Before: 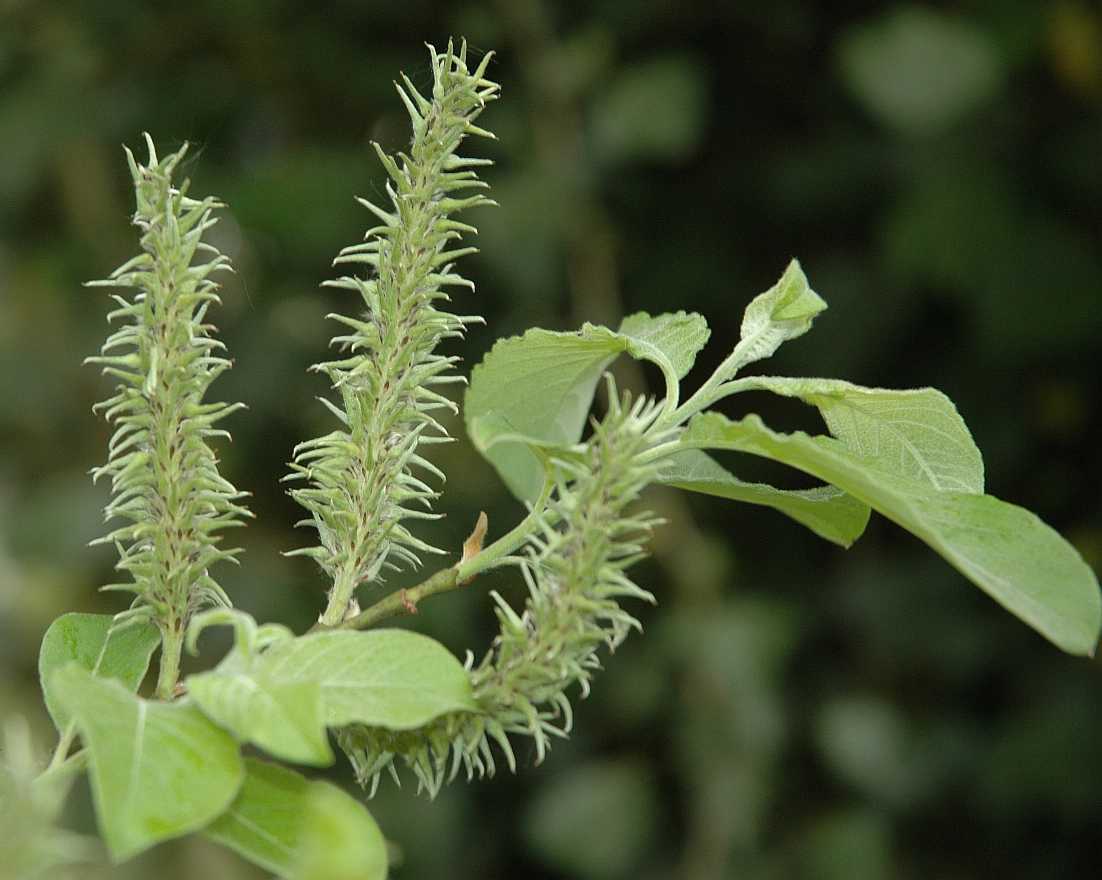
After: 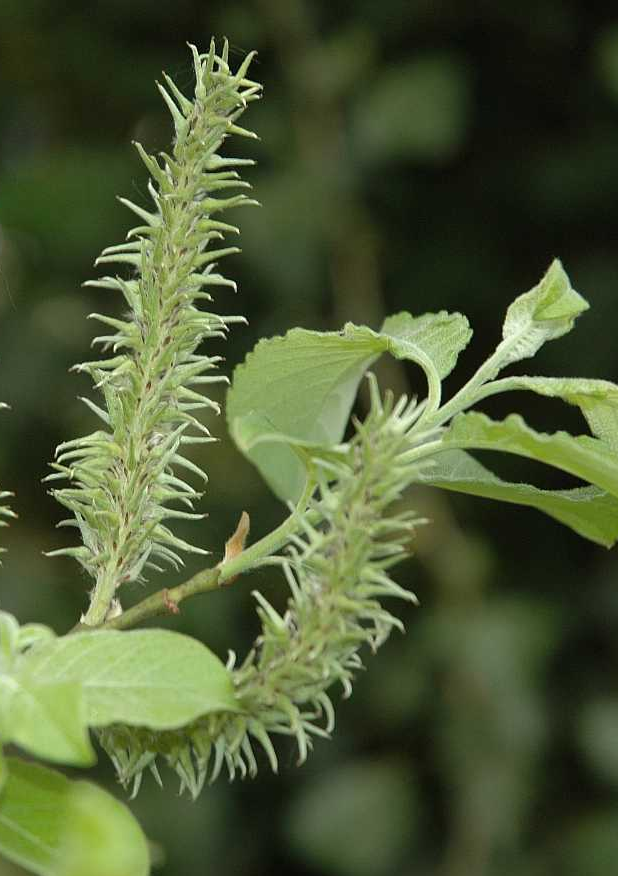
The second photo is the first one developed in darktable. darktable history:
crop: left 21.674%, right 22.086%
tone equalizer: on, module defaults
